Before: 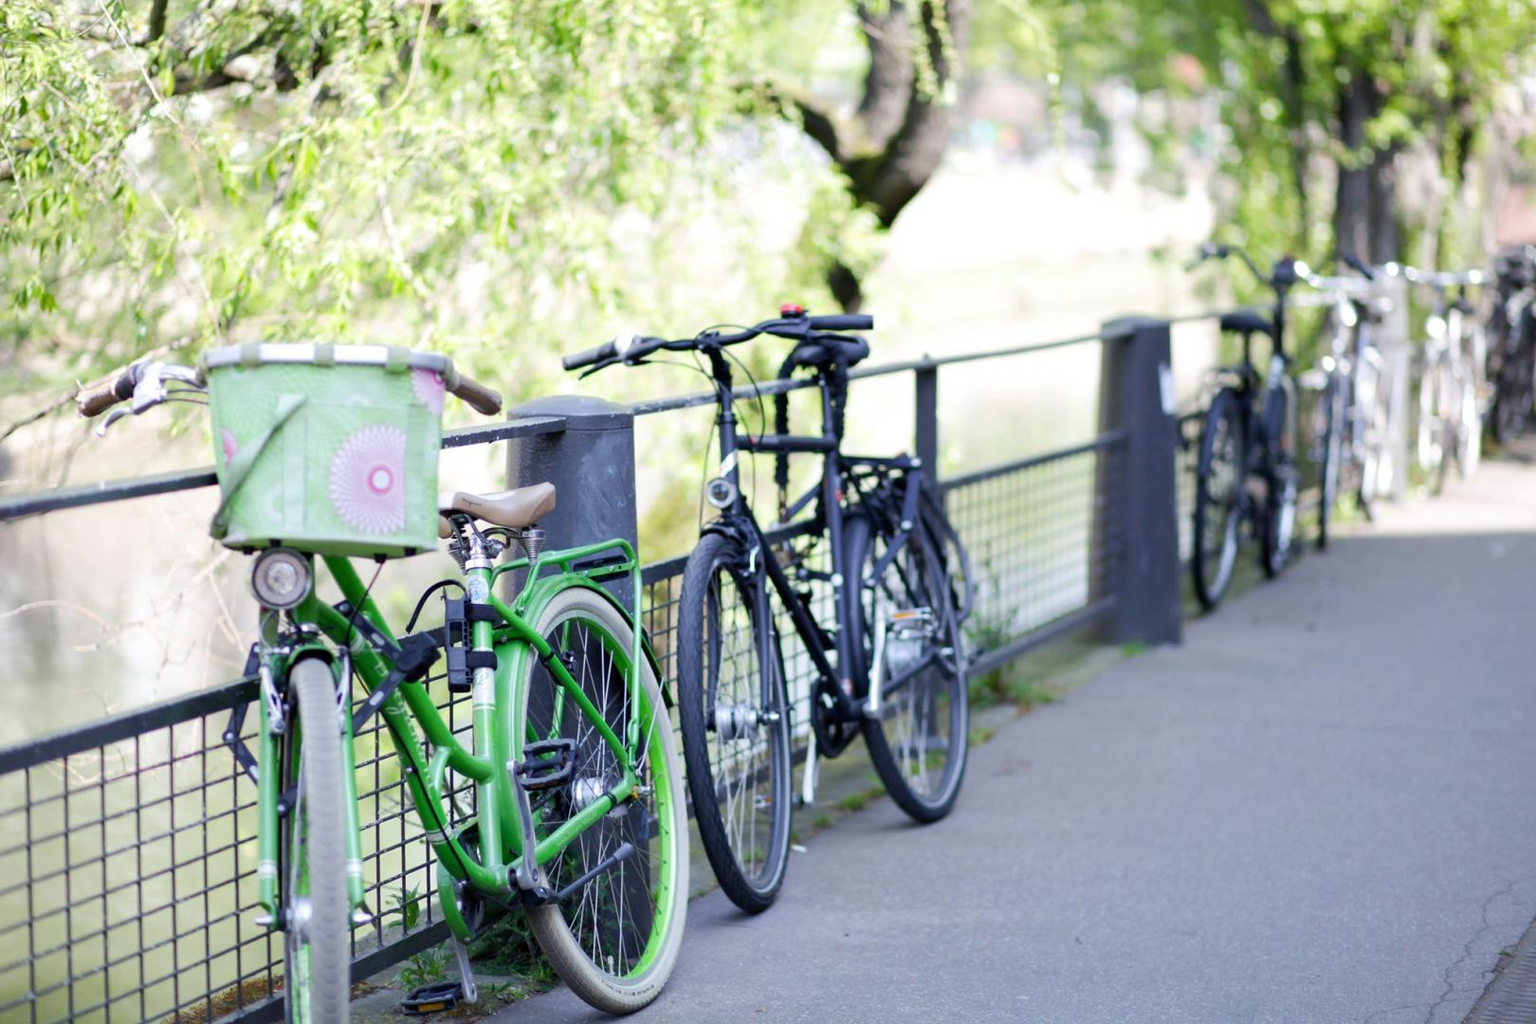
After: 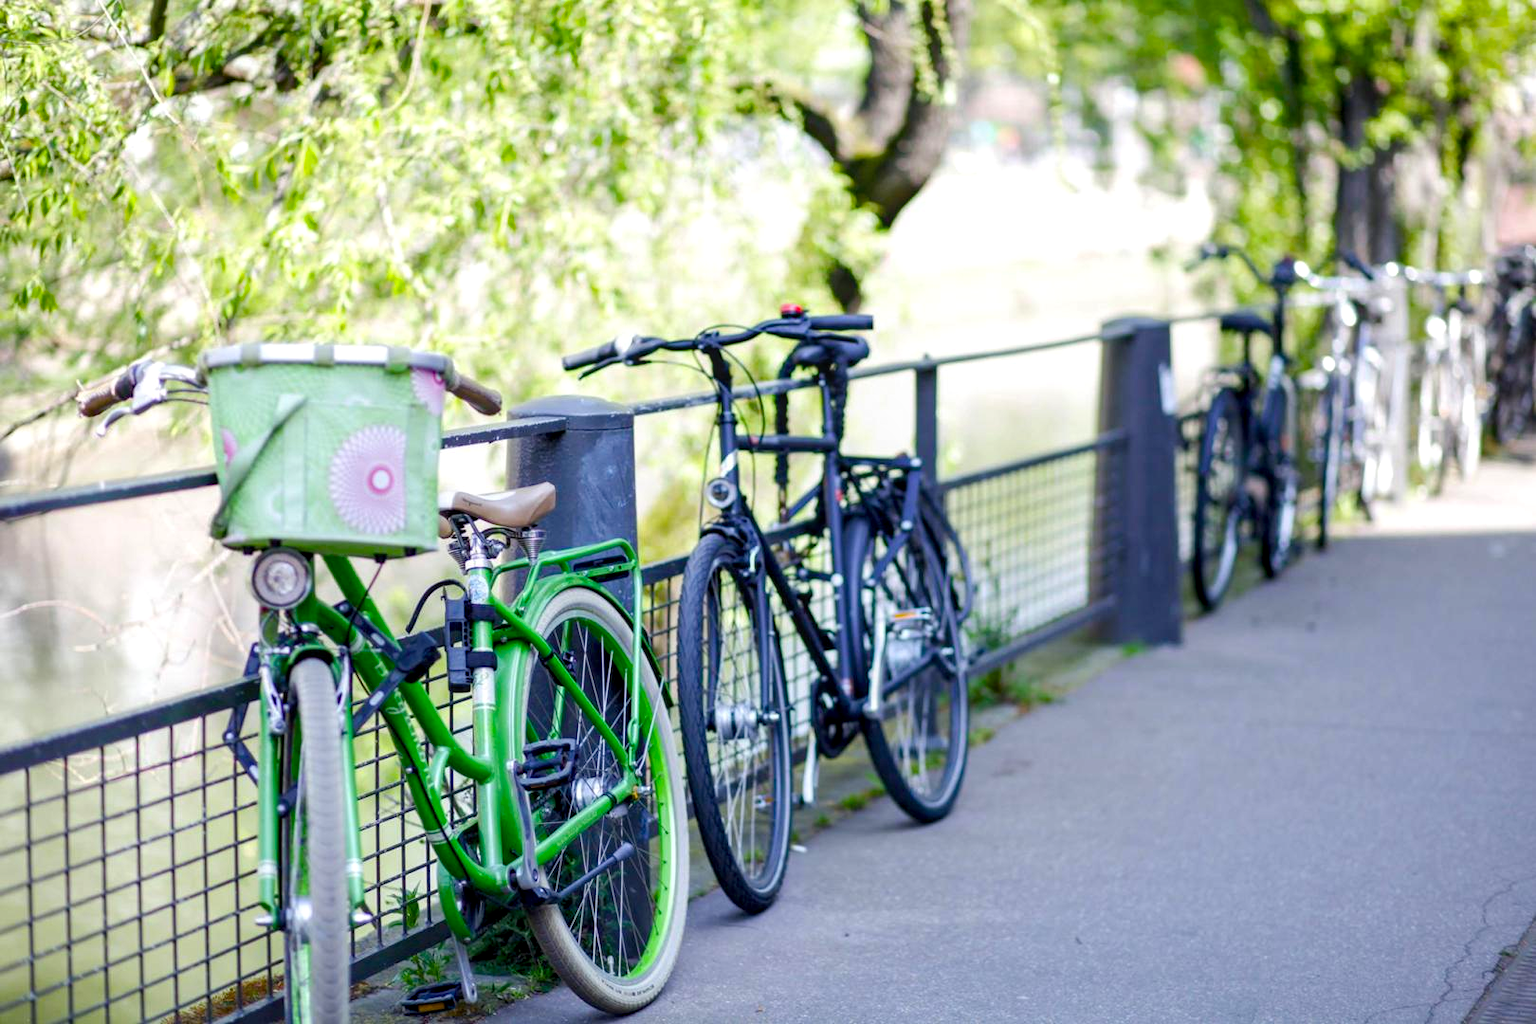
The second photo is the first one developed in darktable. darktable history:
local contrast: detail 130%
color balance rgb: perceptual saturation grading › global saturation 20%, perceptual saturation grading › highlights 2.68%, perceptual saturation grading › shadows 50%
